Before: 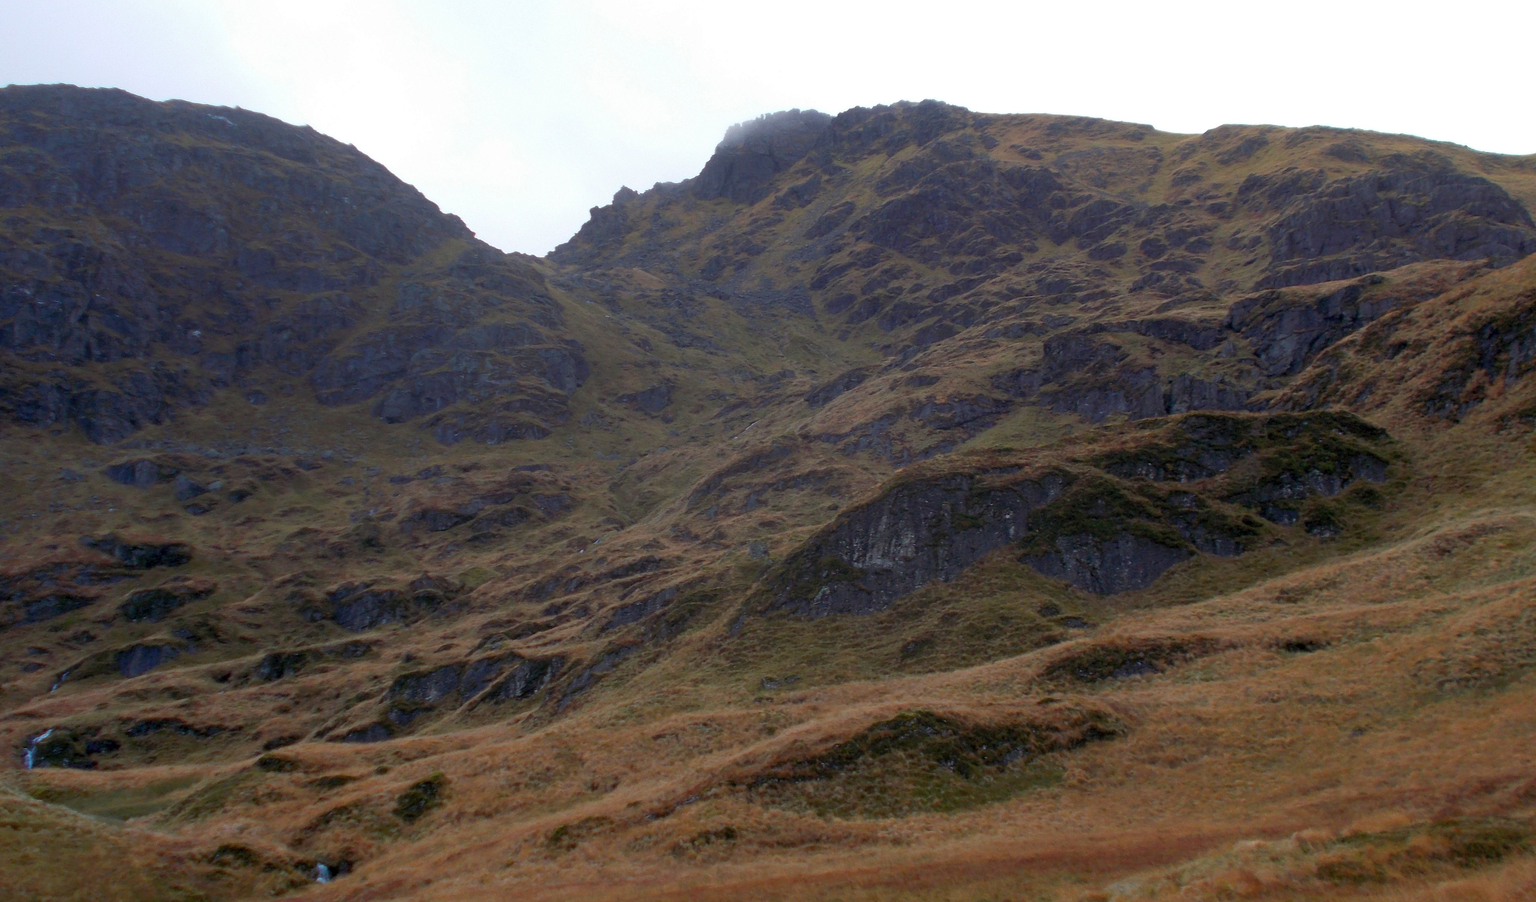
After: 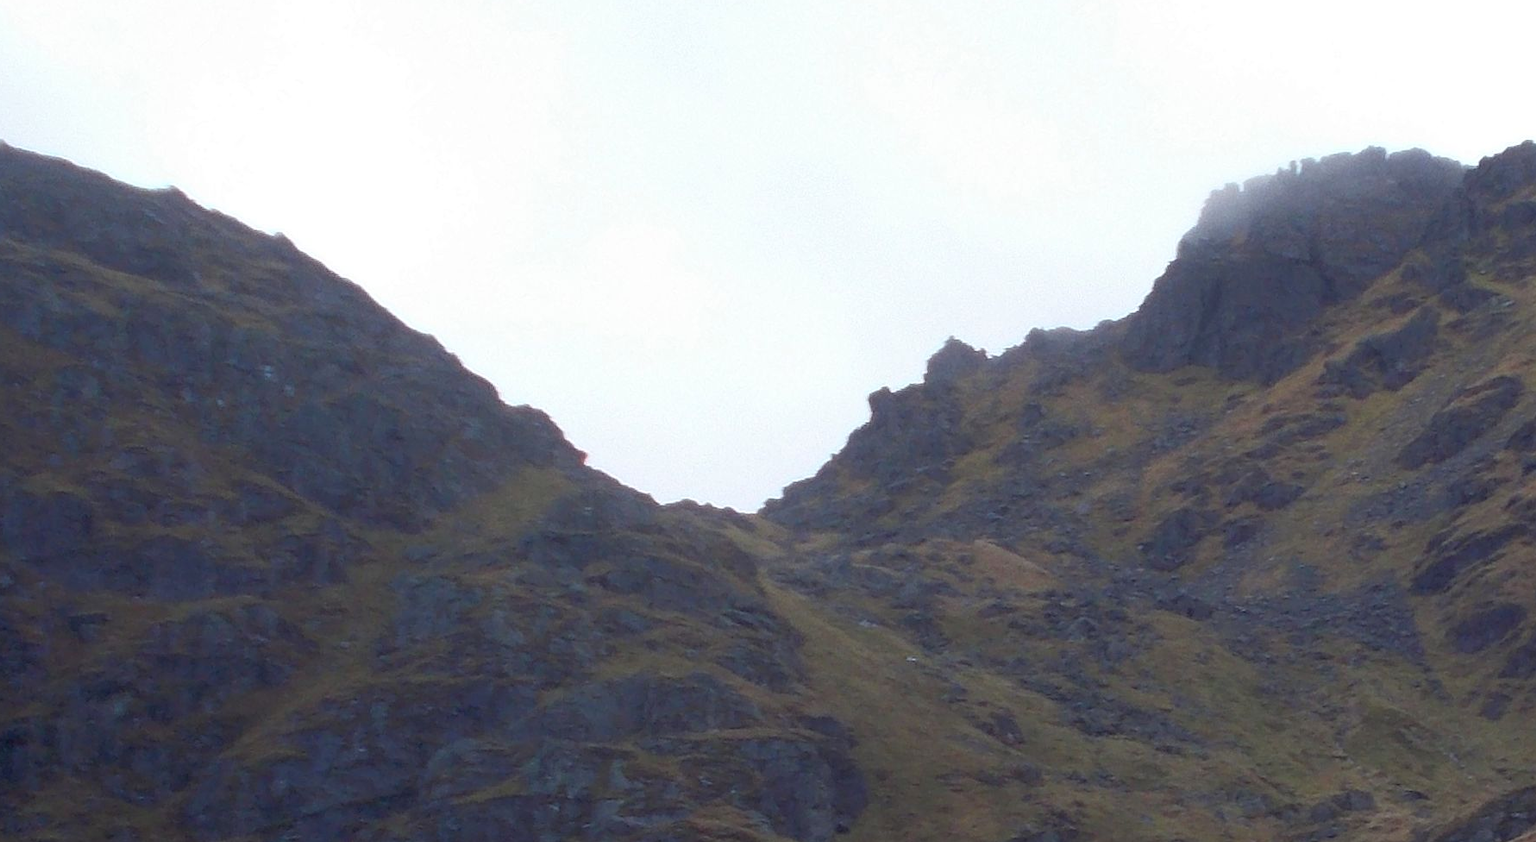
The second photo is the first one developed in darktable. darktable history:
crop: left 15.452%, top 5.459%, right 43.956%, bottom 56.62%
white balance: emerald 1
